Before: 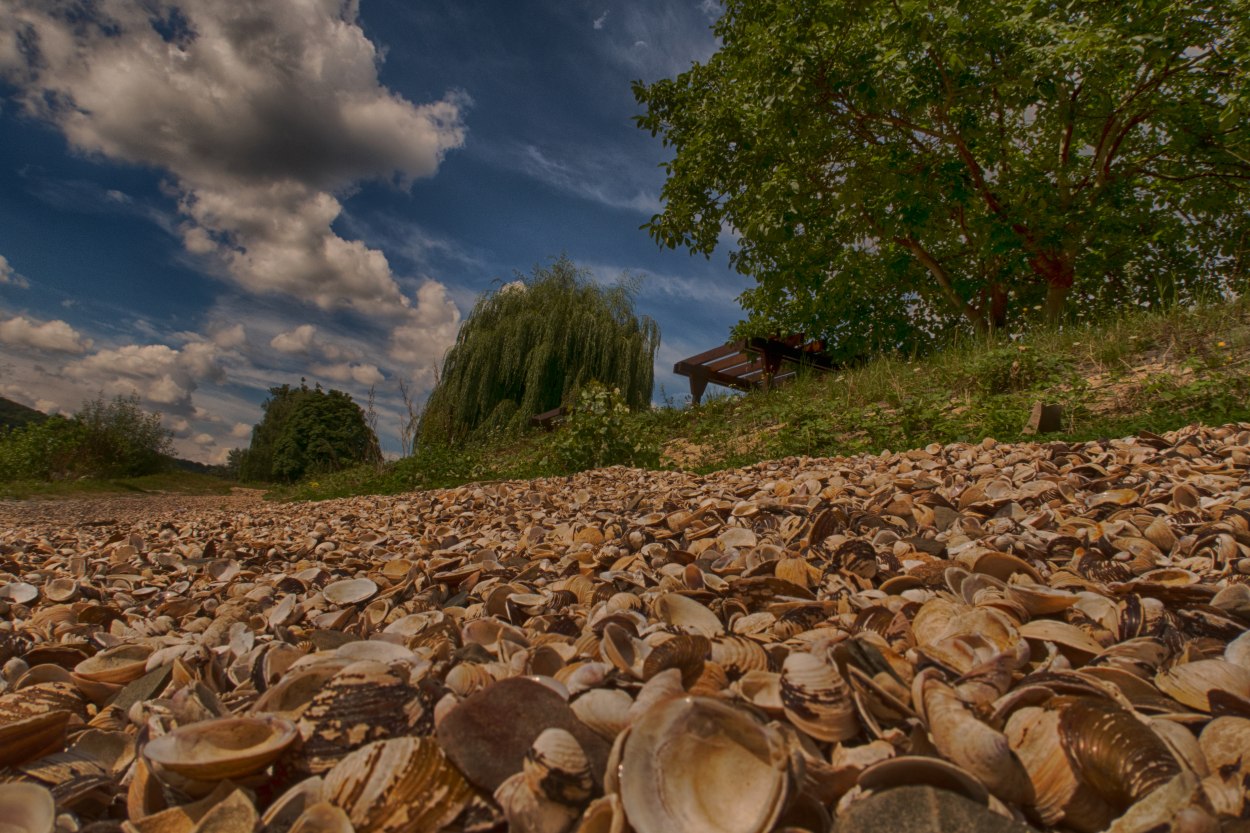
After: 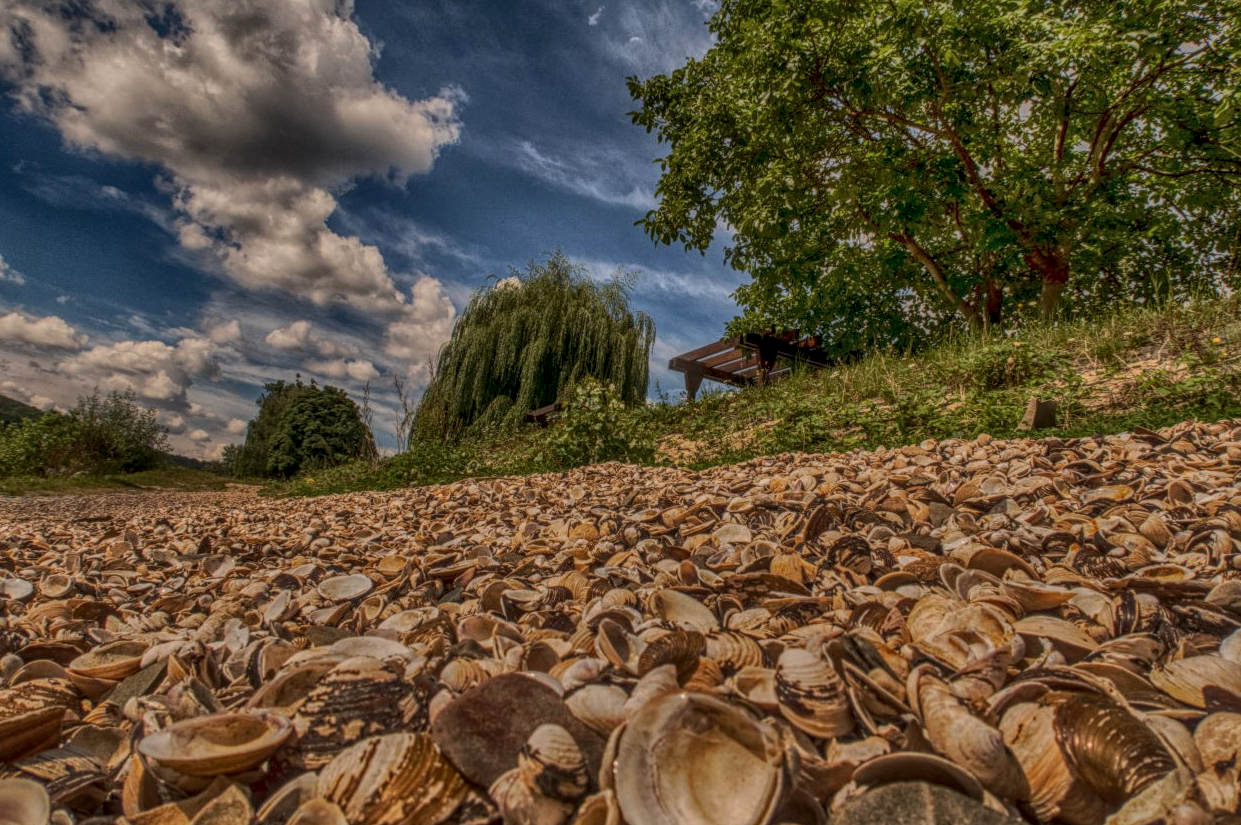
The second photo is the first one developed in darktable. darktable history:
local contrast: highlights 0%, shadows 0%, detail 200%, midtone range 0.25
crop: left 0.434%, top 0.485%, right 0.244%, bottom 0.386%
shadows and highlights: soften with gaussian
